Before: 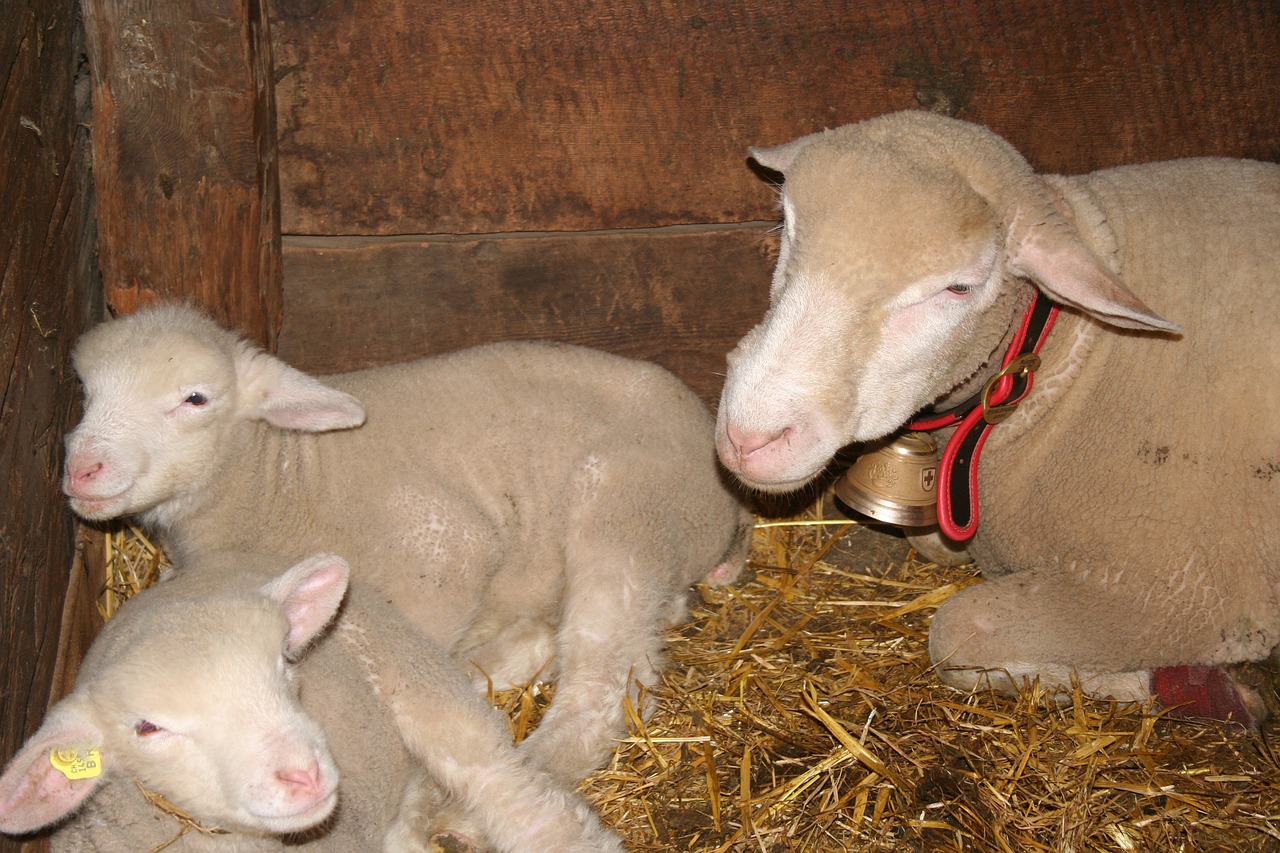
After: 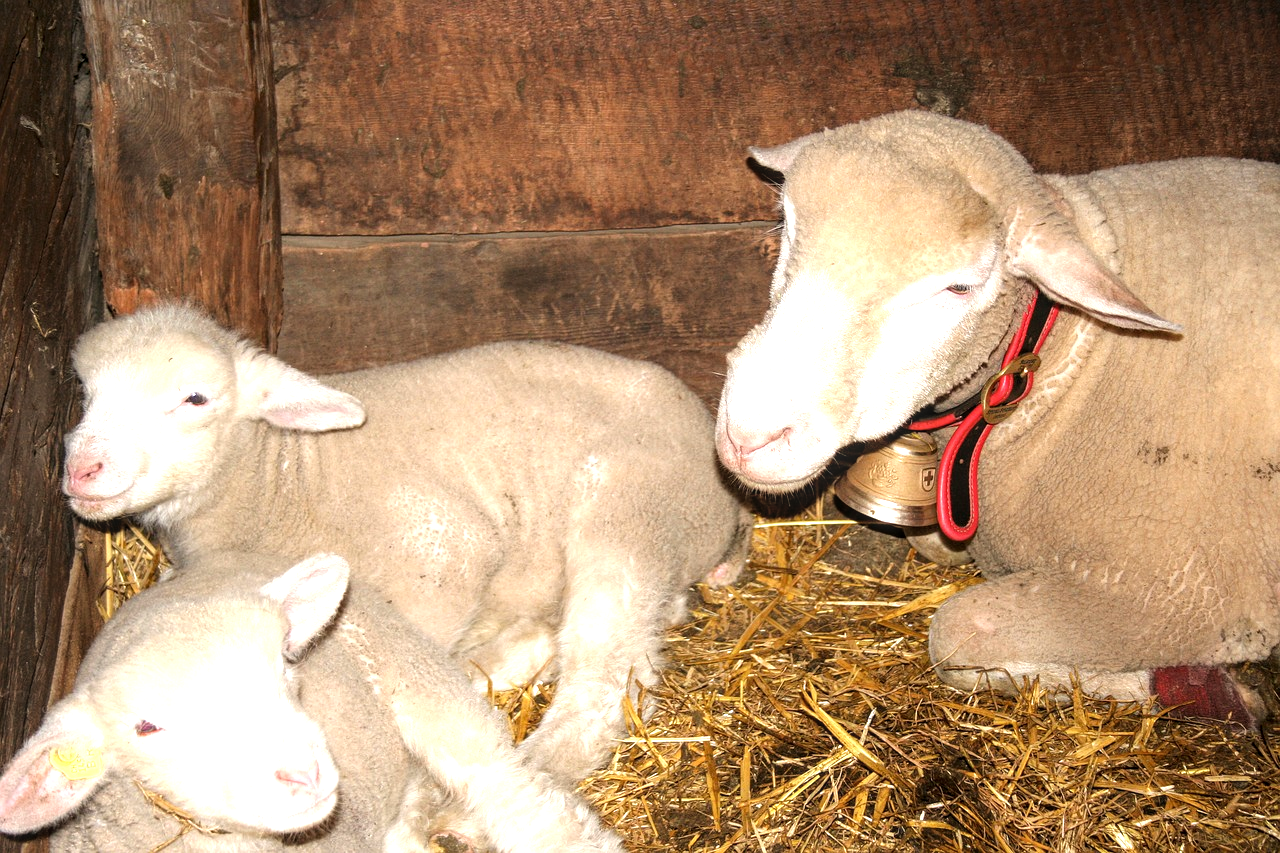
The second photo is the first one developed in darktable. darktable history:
tone equalizer: -8 EV -1.11 EV, -7 EV -1.04 EV, -6 EV -0.895 EV, -5 EV -0.599 EV, -3 EV 0.552 EV, -2 EV 0.873 EV, -1 EV 1.01 EV, +0 EV 1.07 EV, smoothing 1
local contrast: on, module defaults
